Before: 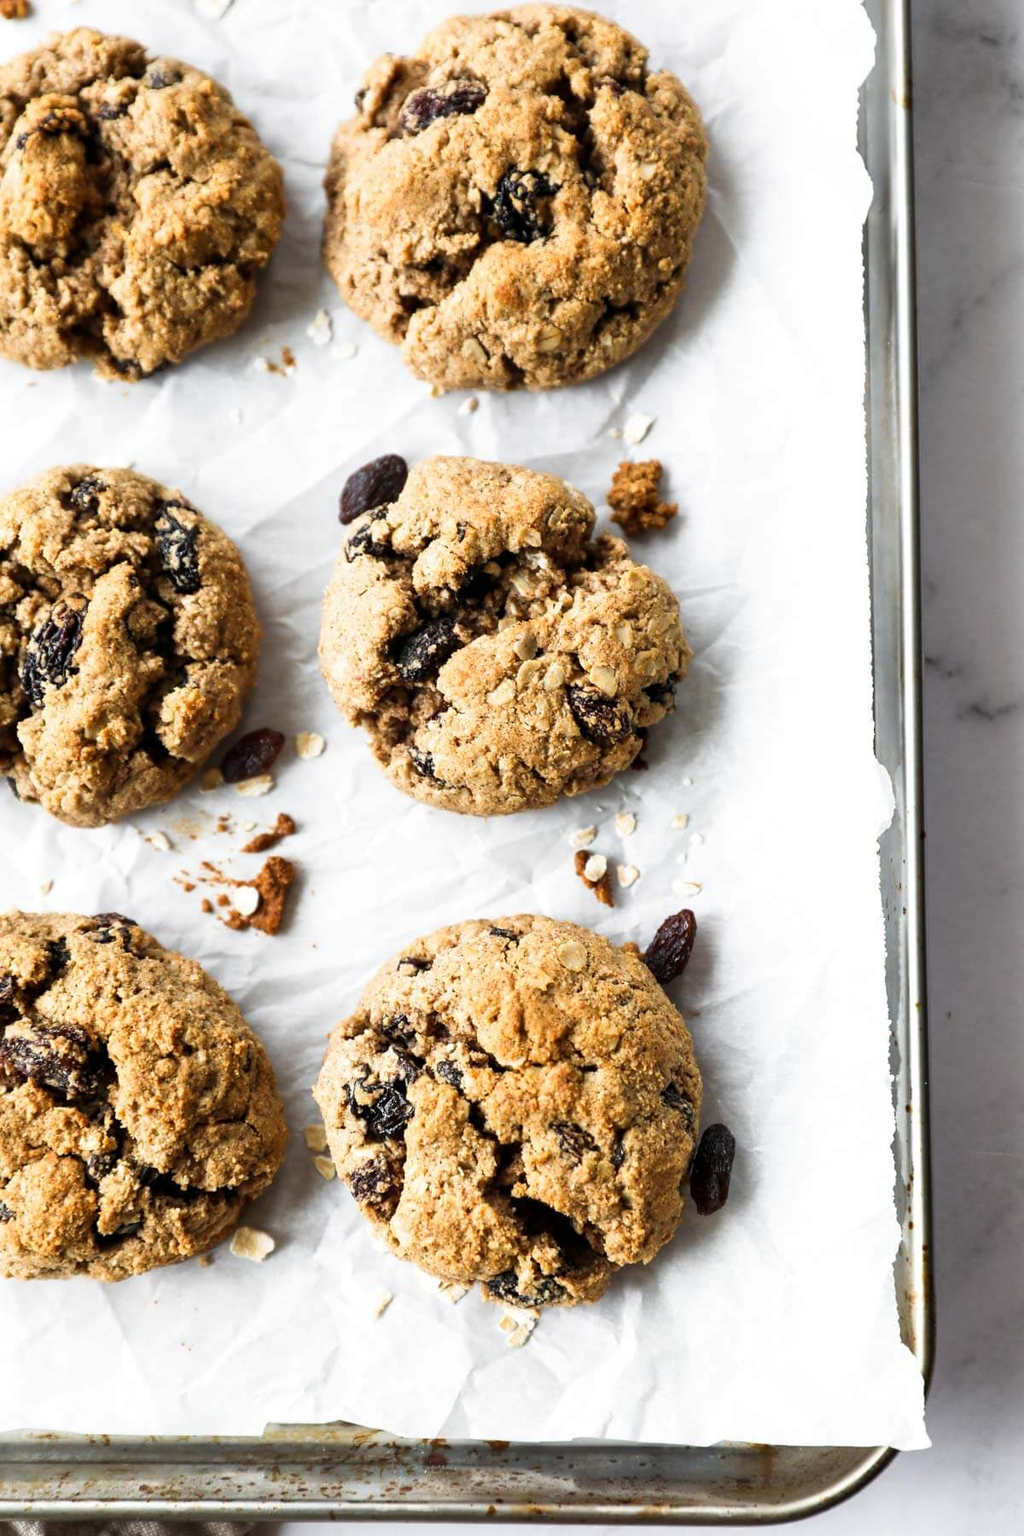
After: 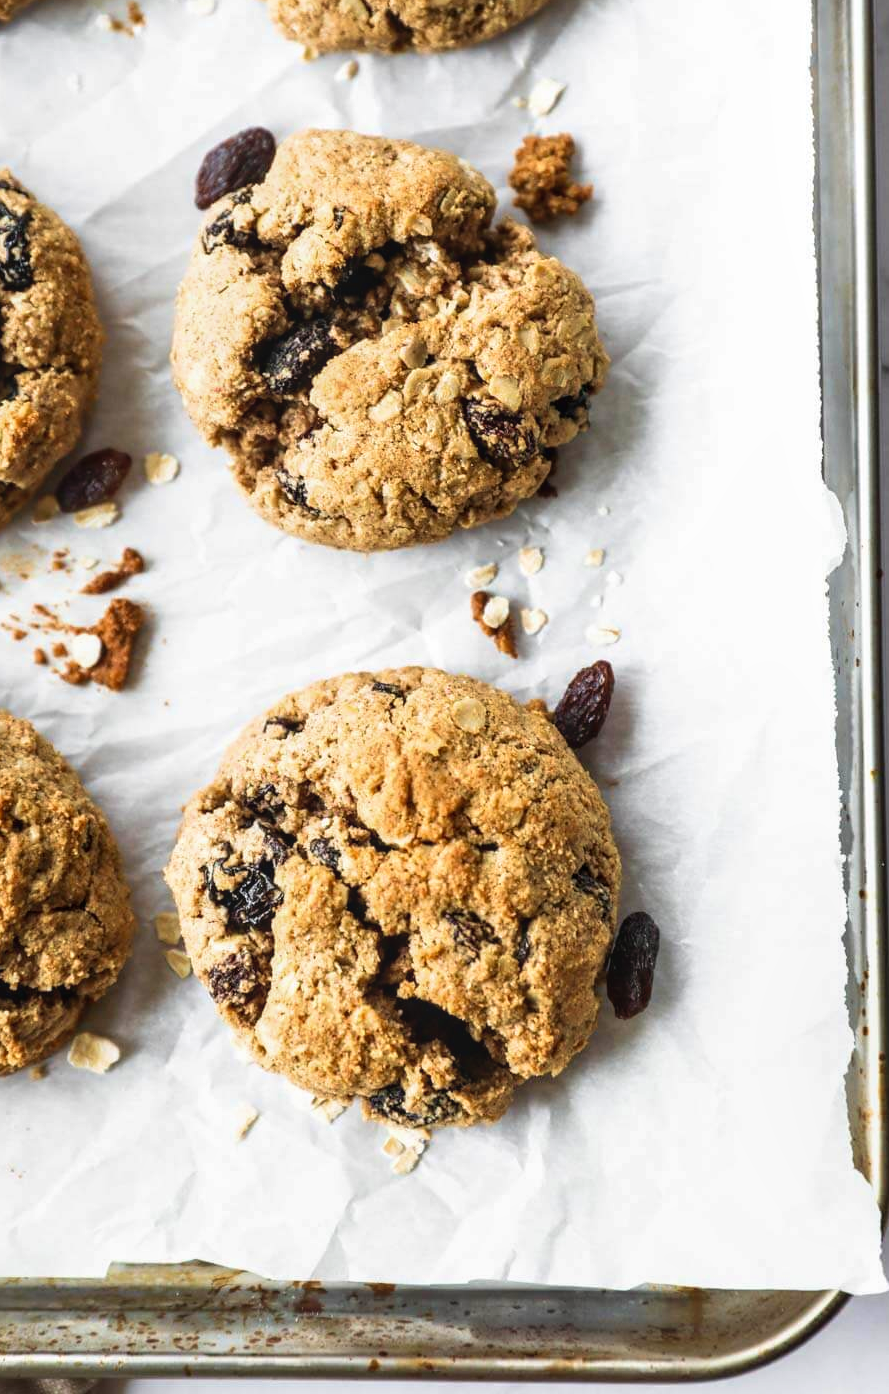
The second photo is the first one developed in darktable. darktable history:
local contrast: detail 114%
velvia: on, module defaults
crop: left 16.854%, top 22.546%, right 9.05%
